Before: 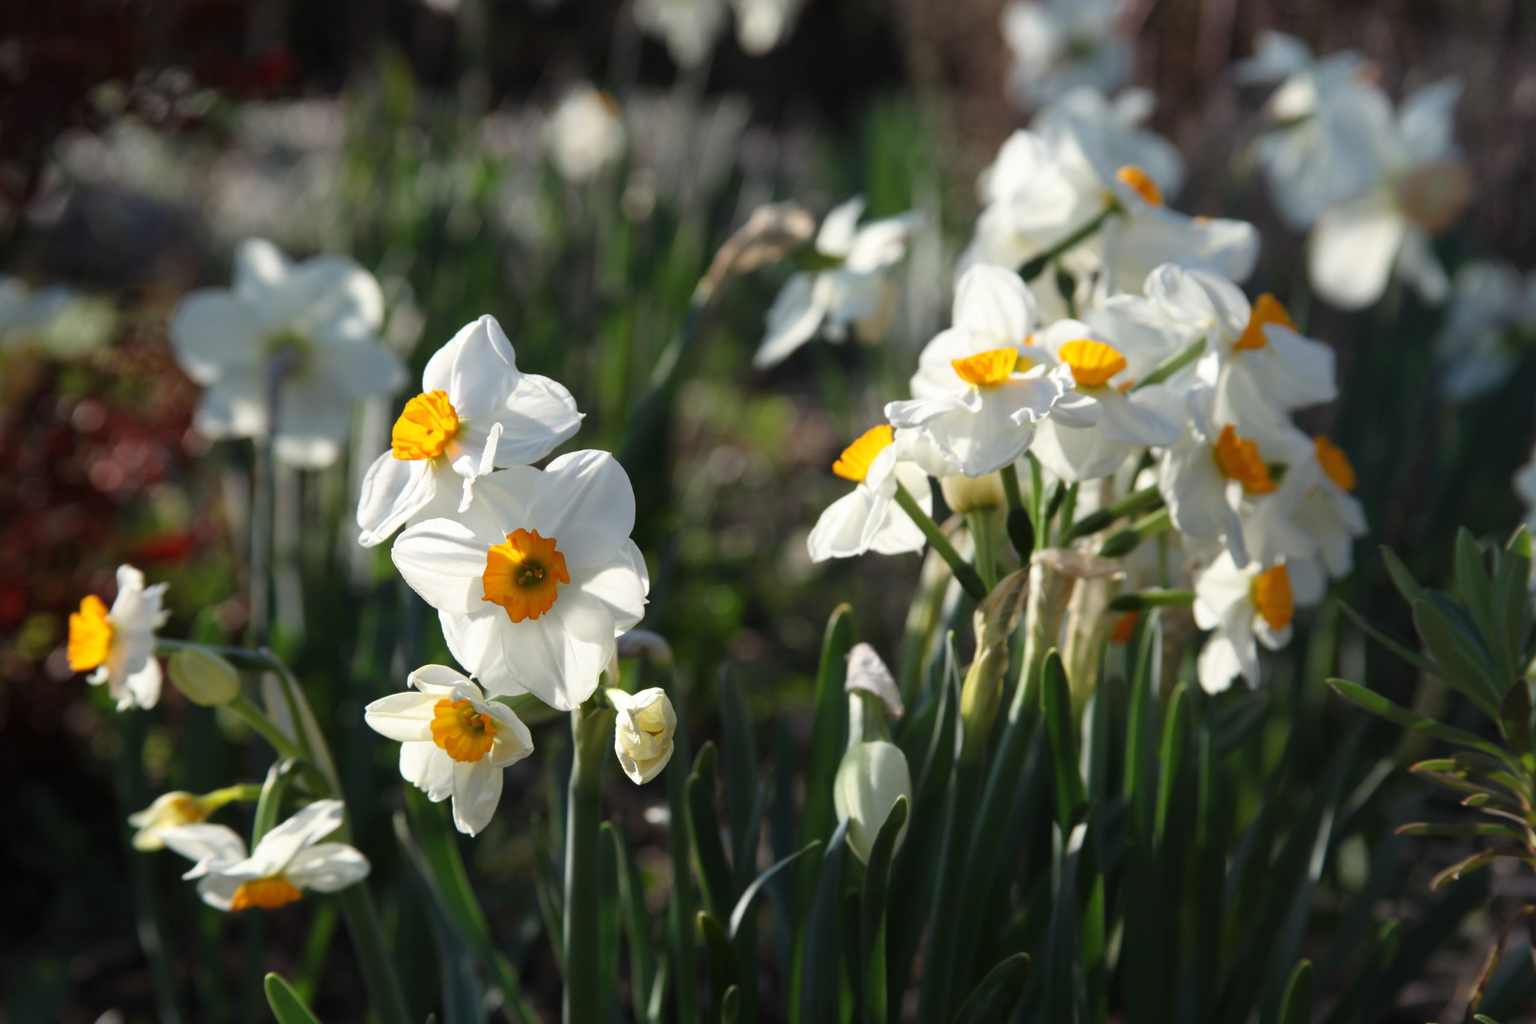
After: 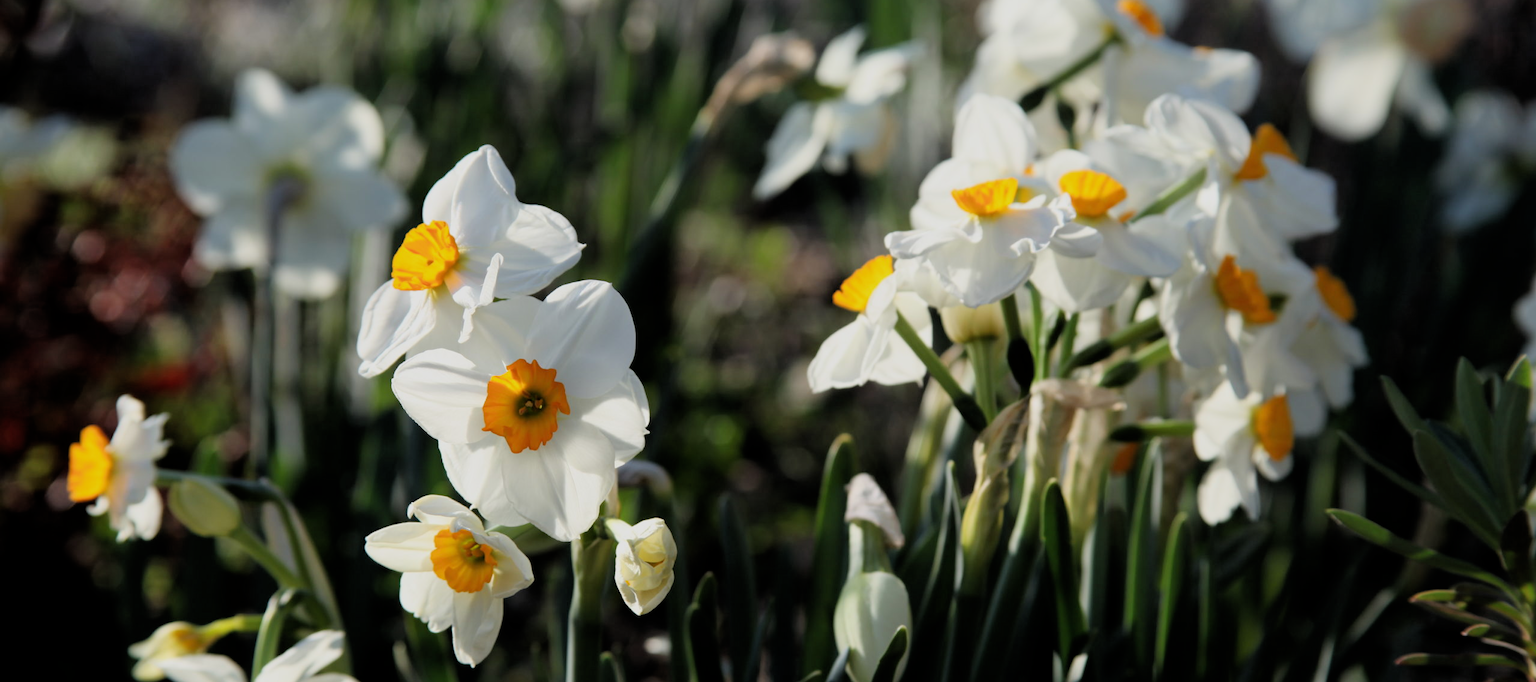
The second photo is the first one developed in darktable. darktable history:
crop: top 16.616%, bottom 16.689%
filmic rgb: black relative exposure -7.71 EV, white relative exposure 4.4 EV, threshold 3 EV, target black luminance 0%, hardness 3.75, latitude 50.73%, contrast 1.073, highlights saturation mix 9.09%, shadows ↔ highlights balance -0.21%, enable highlight reconstruction true
